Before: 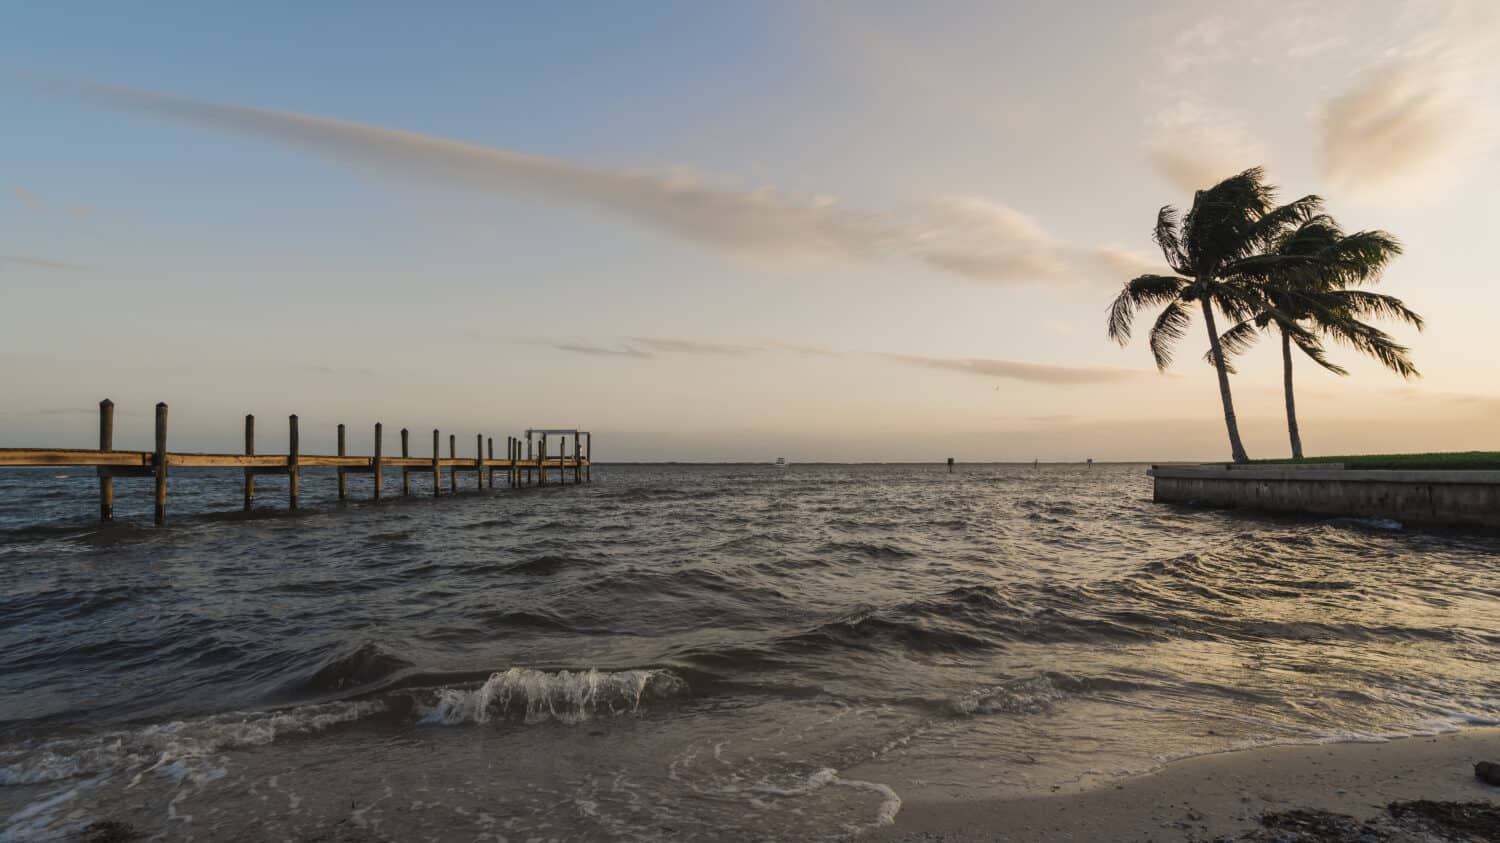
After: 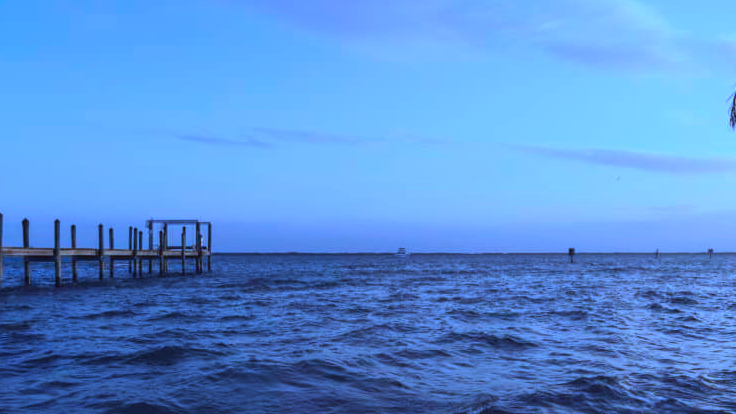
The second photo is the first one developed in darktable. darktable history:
color calibration: illuminant as shot in camera, x 0.483, y 0.43, temperature 2447.46 K, saturation algorithm version 1 (2020)
color correction: highlights a* -1.02, highlights b* 4.58, shadows a* 3.62
crop: left 25.271%, top 24.959%, right 25.01%, bottom 25.267%
